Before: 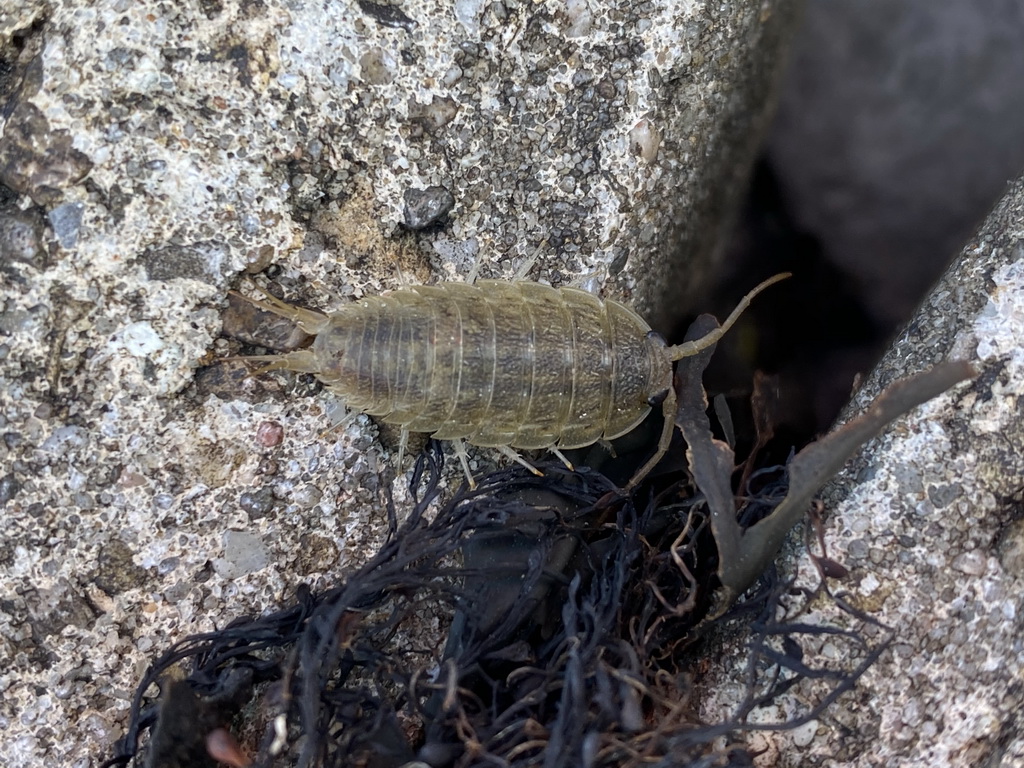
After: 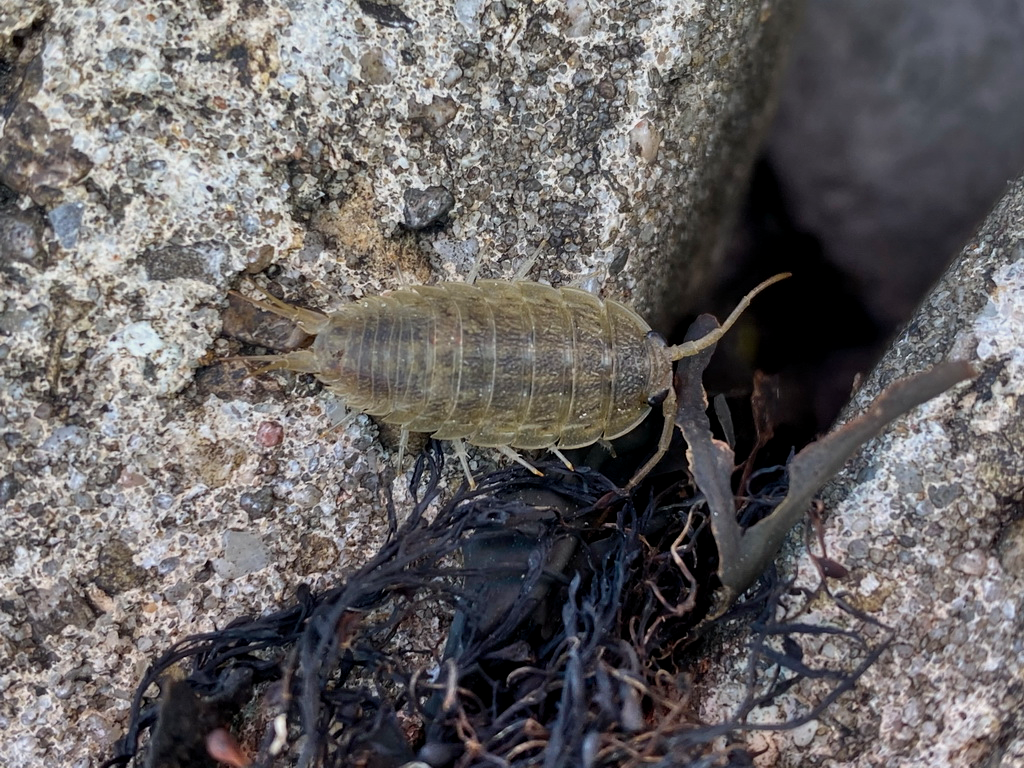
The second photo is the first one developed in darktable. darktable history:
shadows and highlights: low approximation 0.01, soften with gaussian
exposure: black level correction 0.001, exposure -0.197 EV, compensate highlight preservation false
